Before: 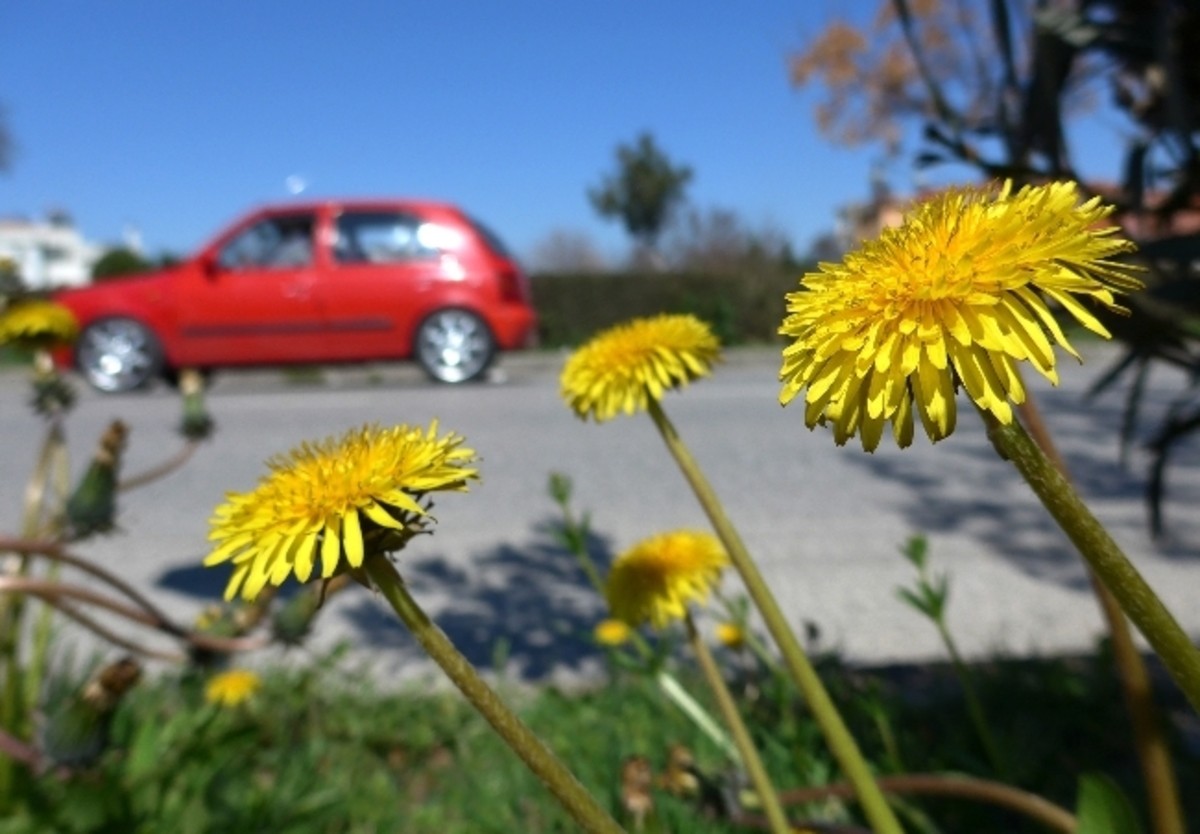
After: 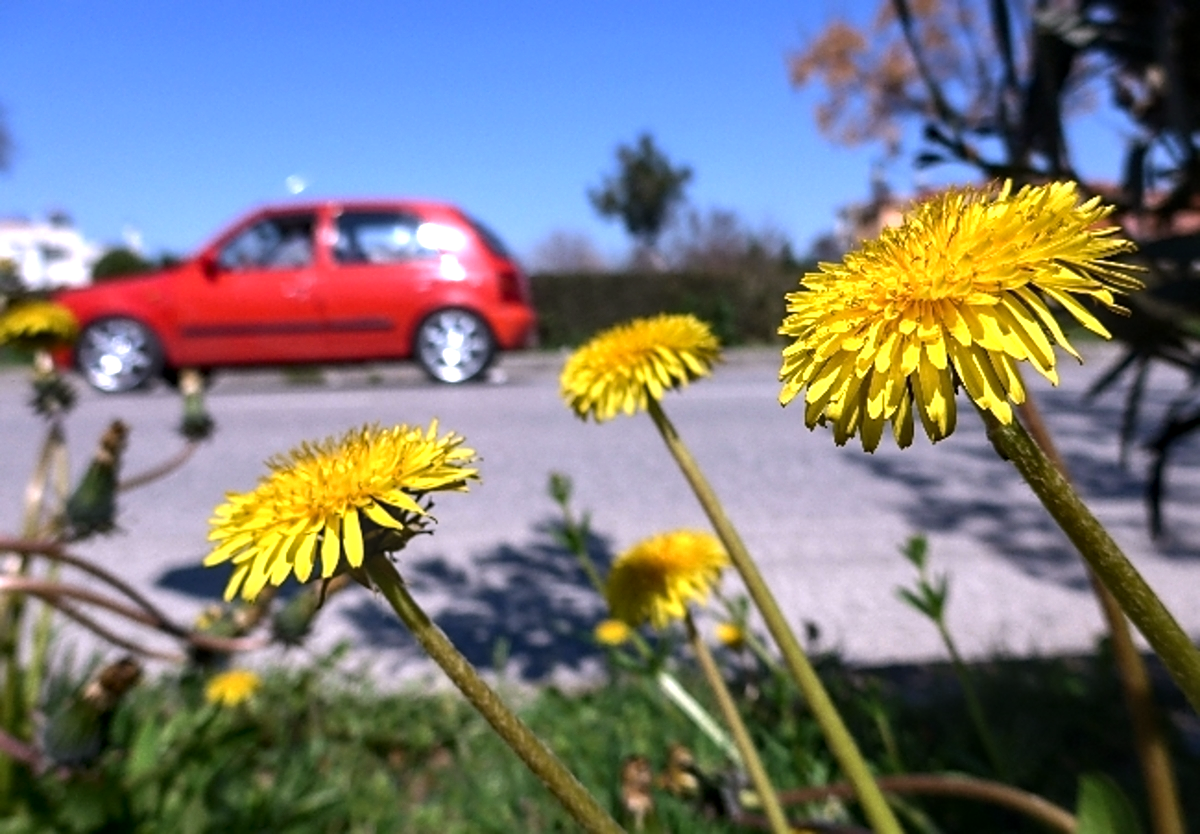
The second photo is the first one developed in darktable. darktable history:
sharpen: on, module defaults
local contrast: on, module defaults
white balance: red 1.066, blue 1.119
tone equalizer: -8 EV -0.417 EV, -7 EV -0.389 EV, -6 EV -0.333 EV, -5 EV -0.222 EV, -3 EV 0.222 EV, -2 EV 0.333 EV, -1 EV 0.389 EV, +0 EV 0.417 EV, edges refinement/feathering 500, mask exposure compensation -1.57 EV, preserve details no
